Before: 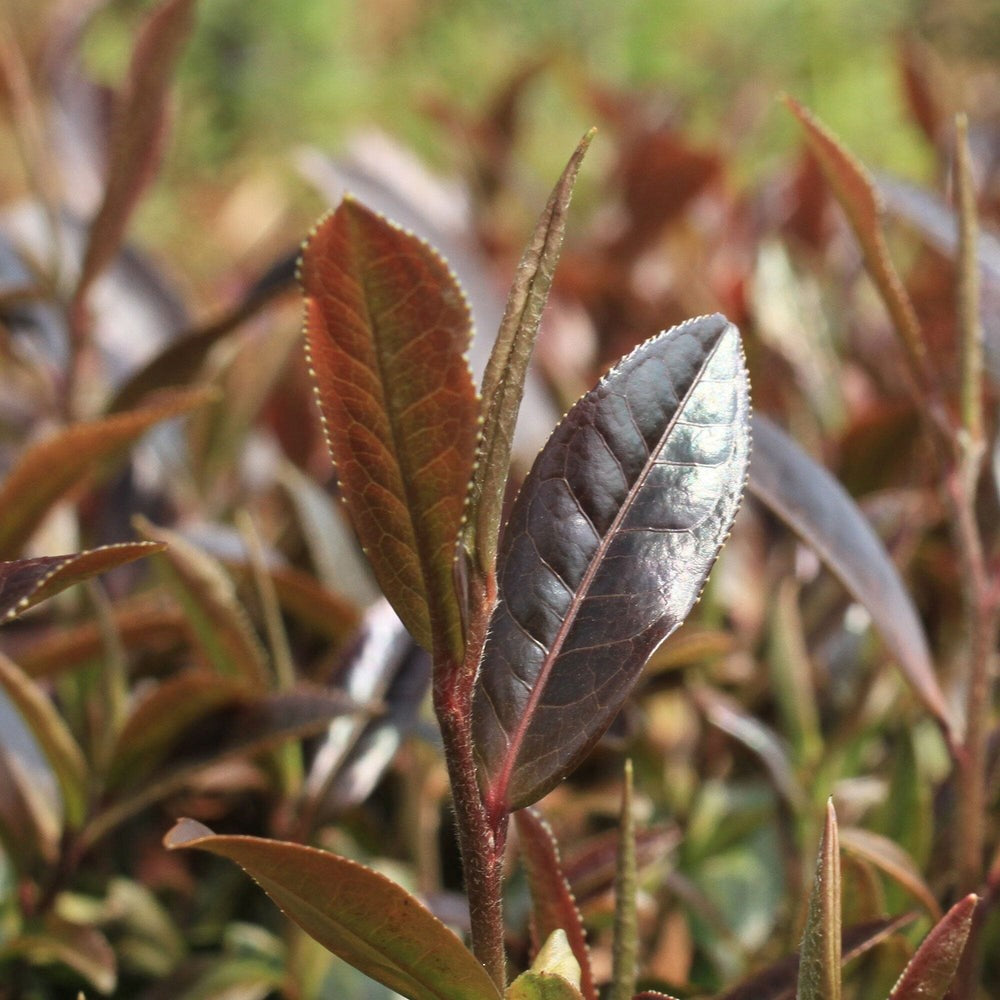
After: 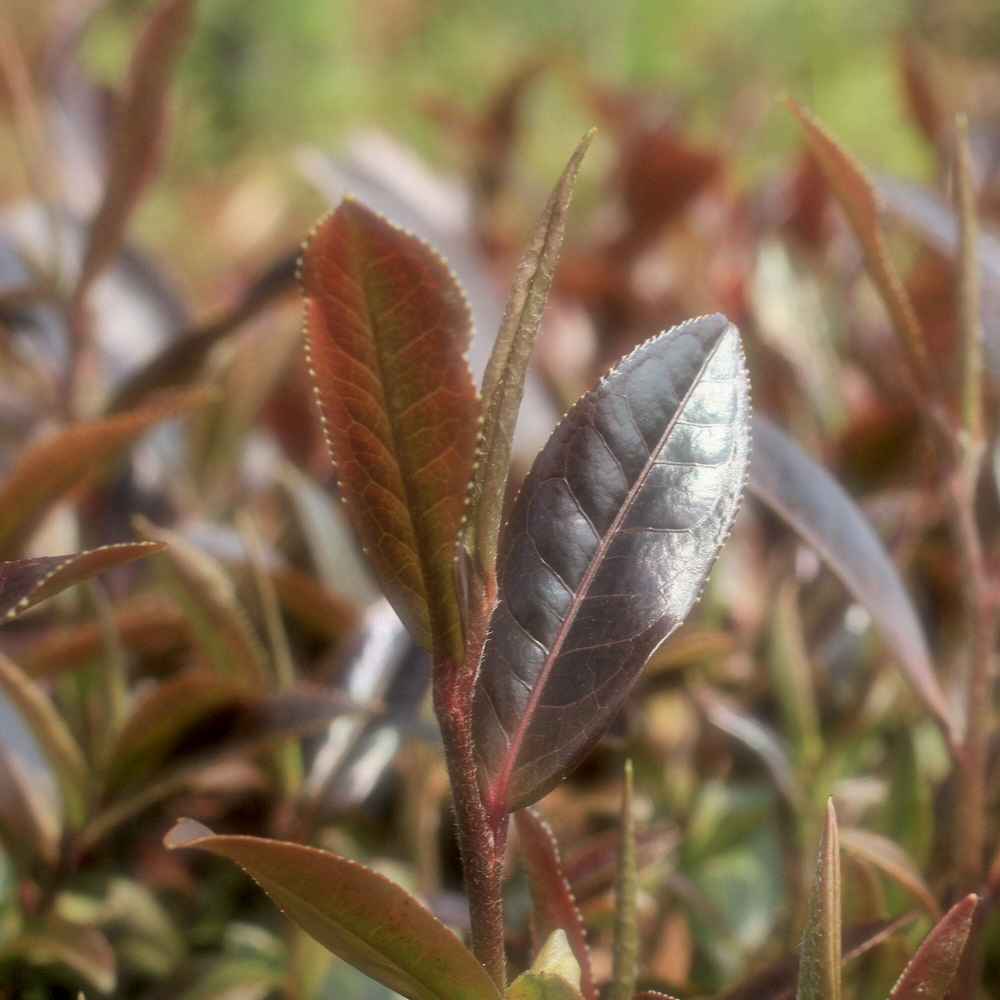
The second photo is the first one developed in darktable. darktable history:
exposure: black level correction 0.01, exposure 0.014 EV, compensate highlight preservation false
soften: size 60.24%, saturation 65.46%, brightness 0.506 EV, mix 25.7%
shadows and highlights: shadows 30
